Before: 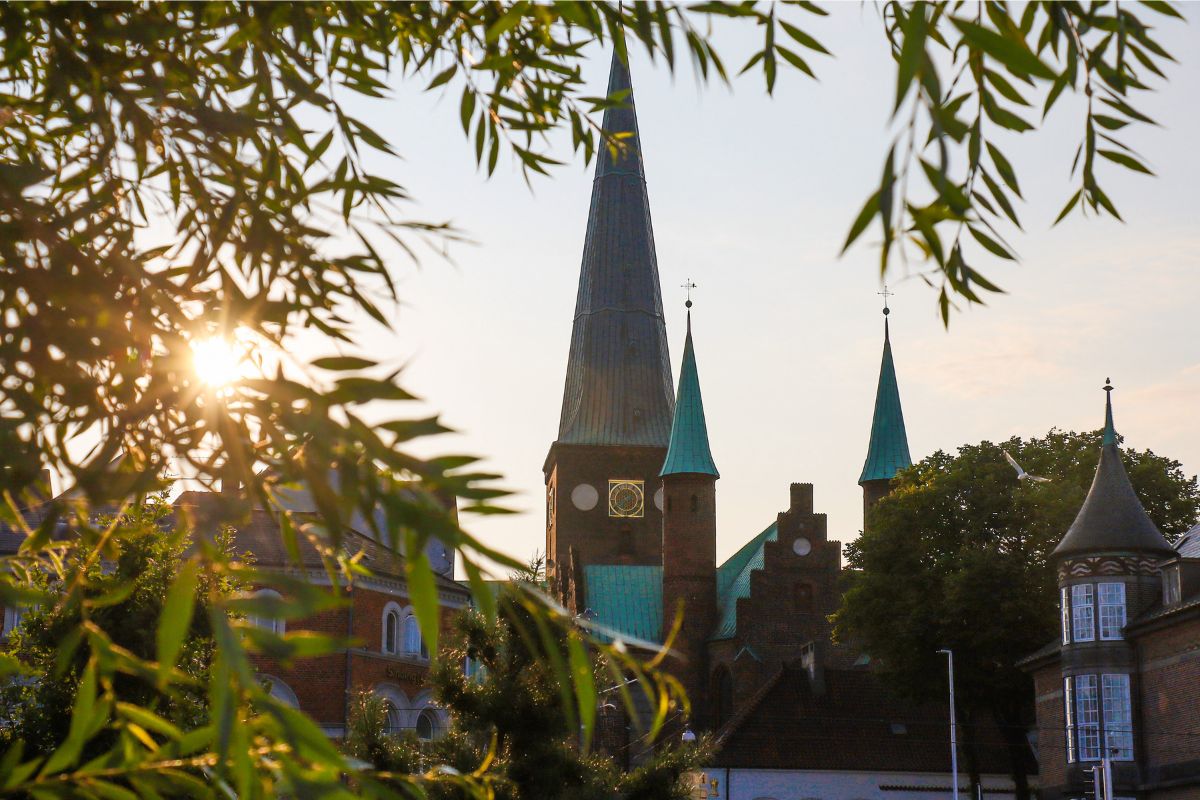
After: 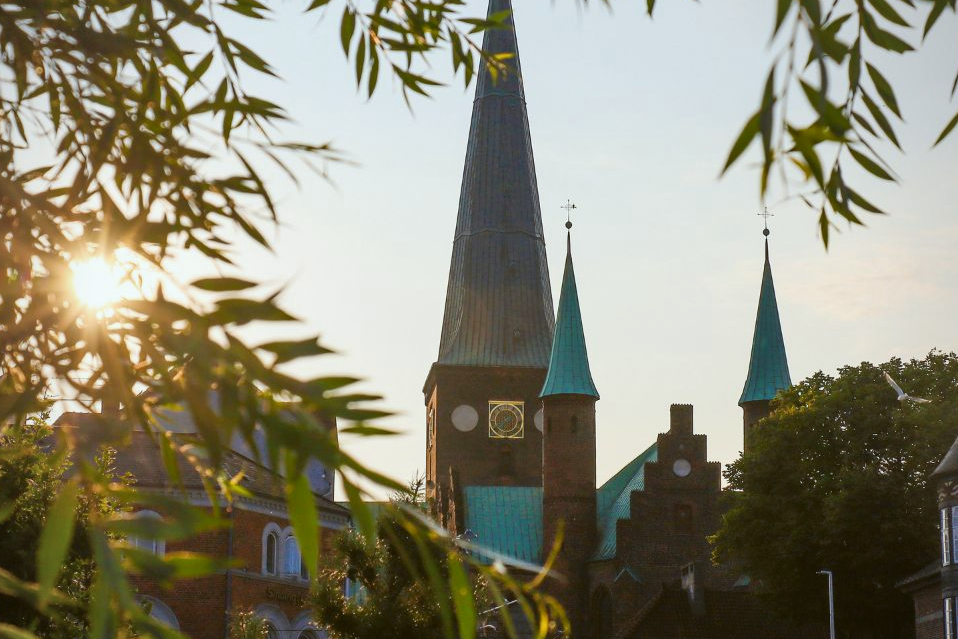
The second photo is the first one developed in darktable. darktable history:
vignetting: fall-off radius 93.87%
crop and rotate: left 10.071%, top 10.071%, right 10.02%, bottom 10.02%
color balance: lift [1.004, 1.002, 1.002, 0.998], gamma [1, 1.007, 1.002, 0.993], gain [1, 0.977, 1.013, 1.023], contrast -3.64%
